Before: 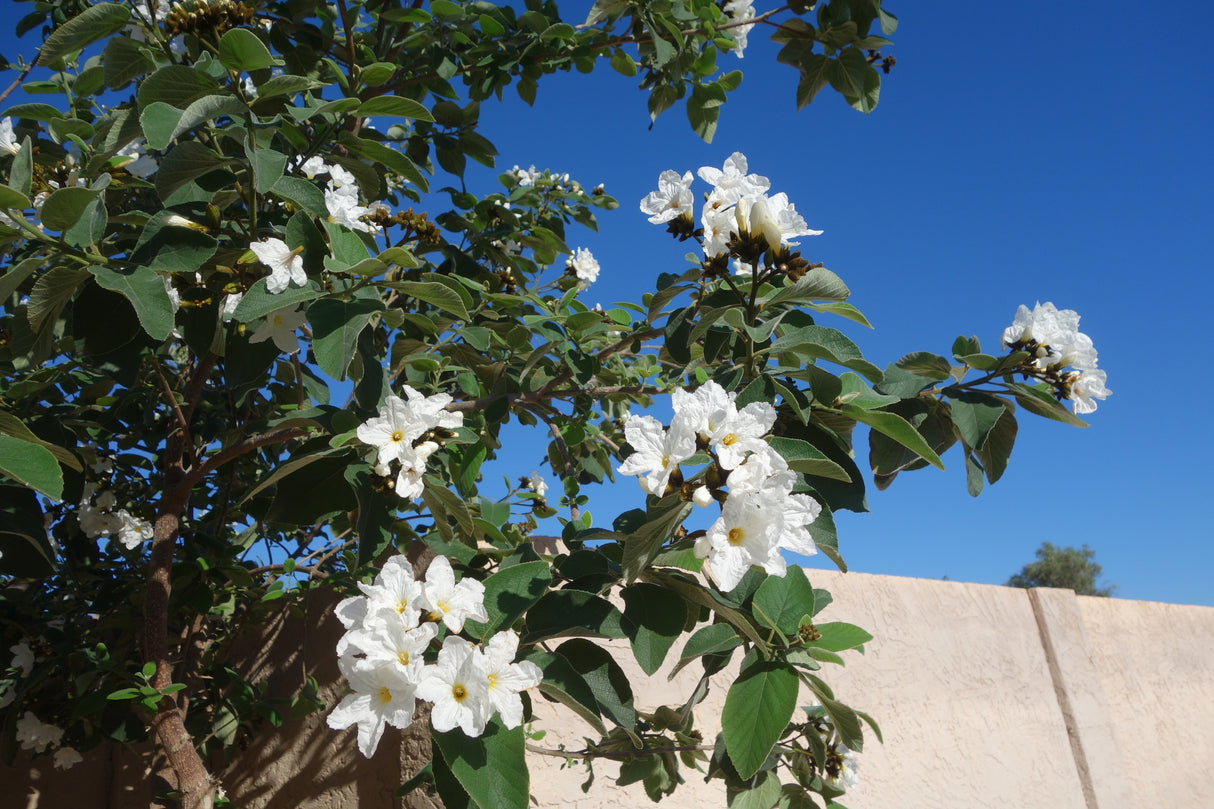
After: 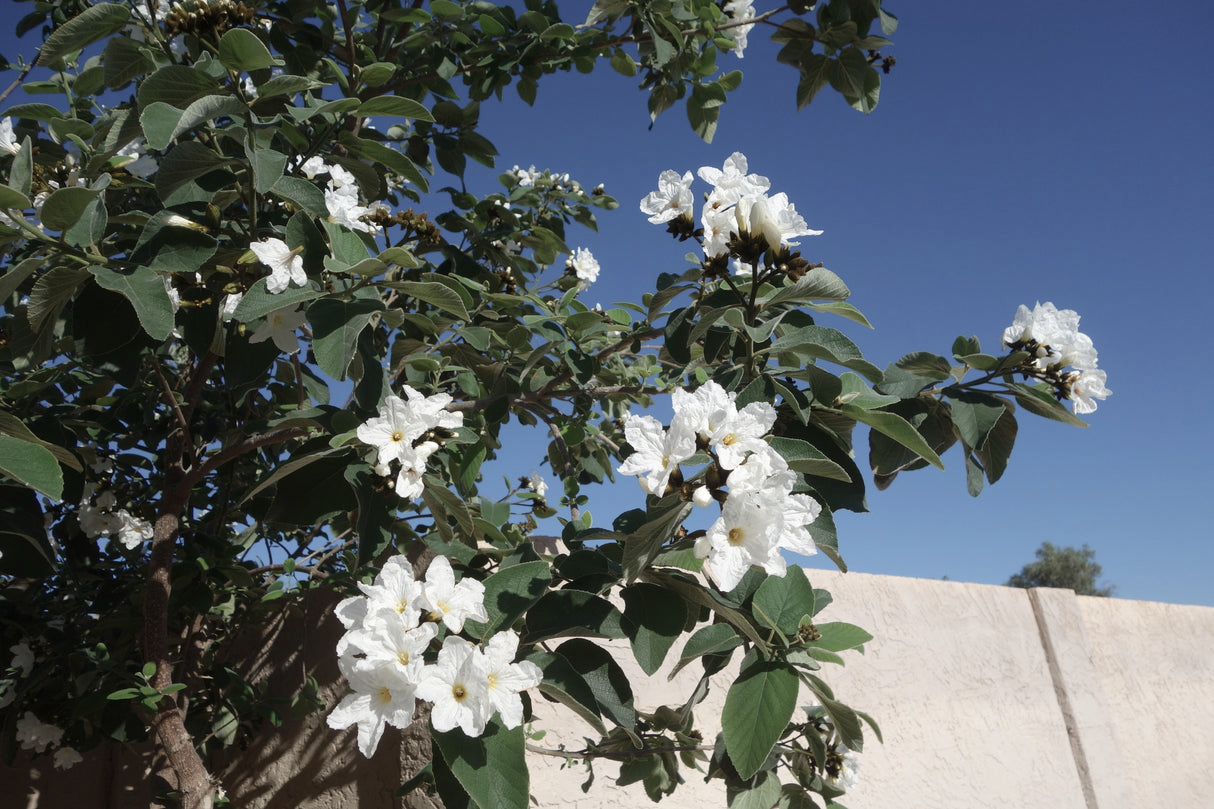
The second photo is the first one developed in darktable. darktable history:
contrast brightness saturation: contrast 0.101, saturation -0.368
